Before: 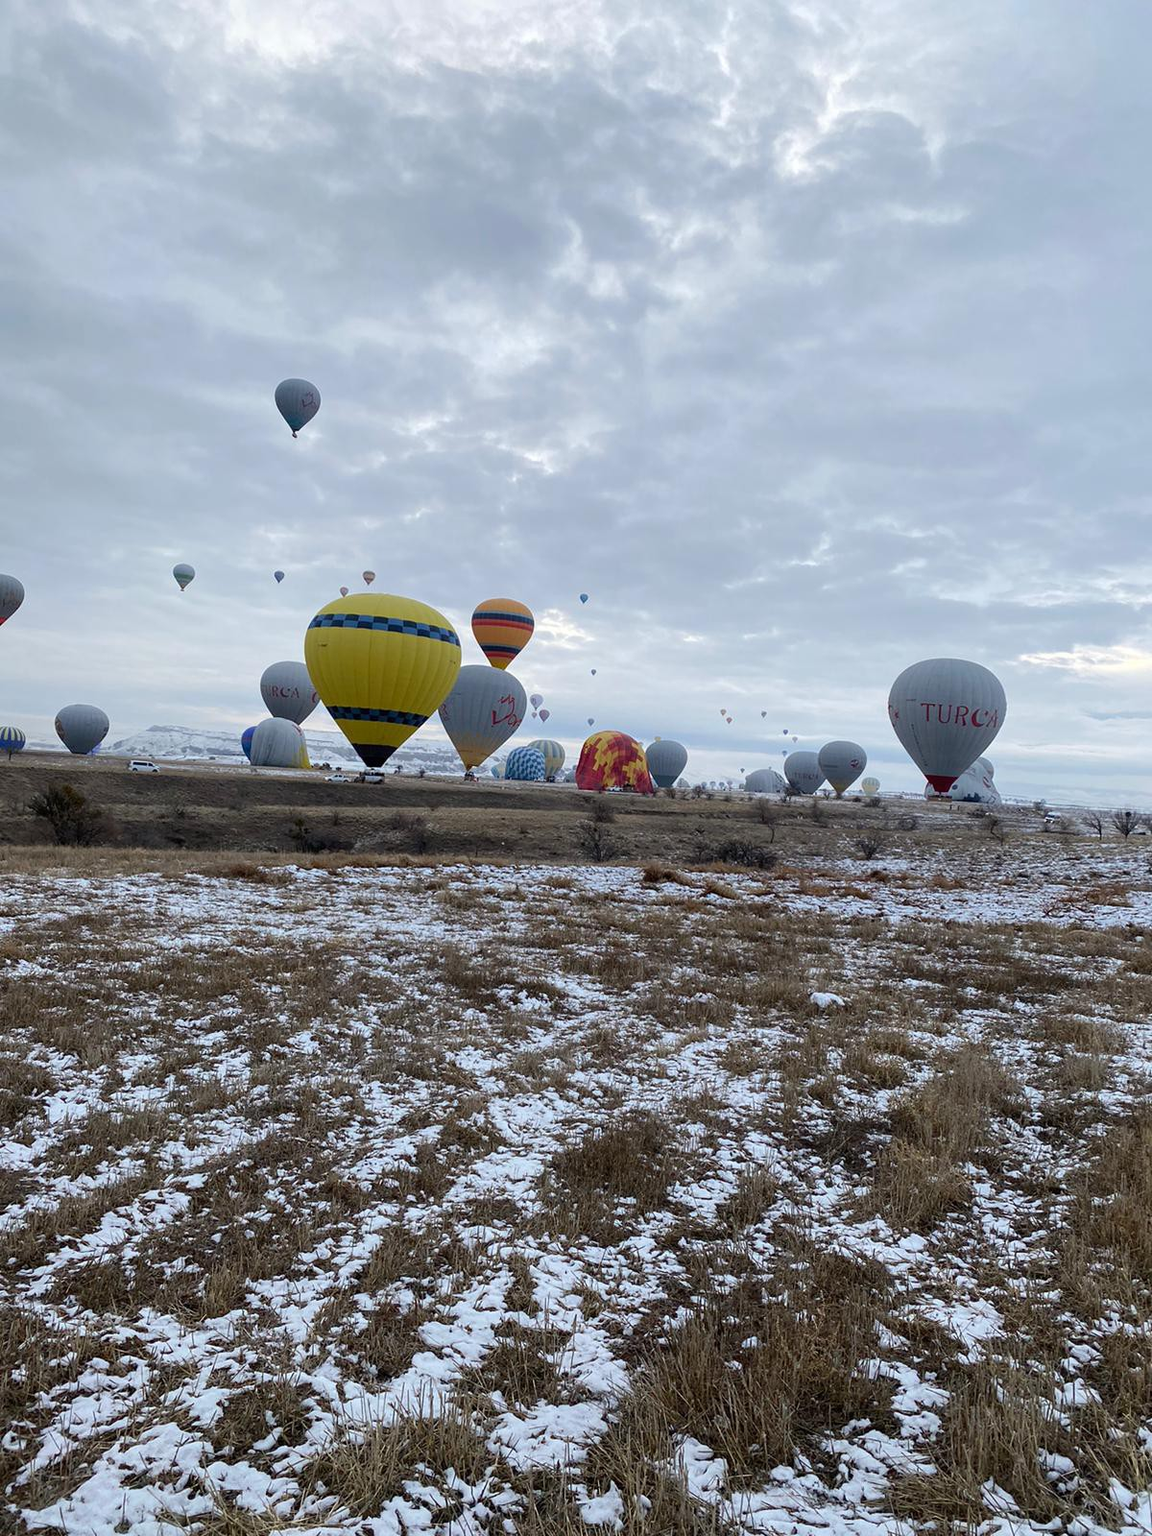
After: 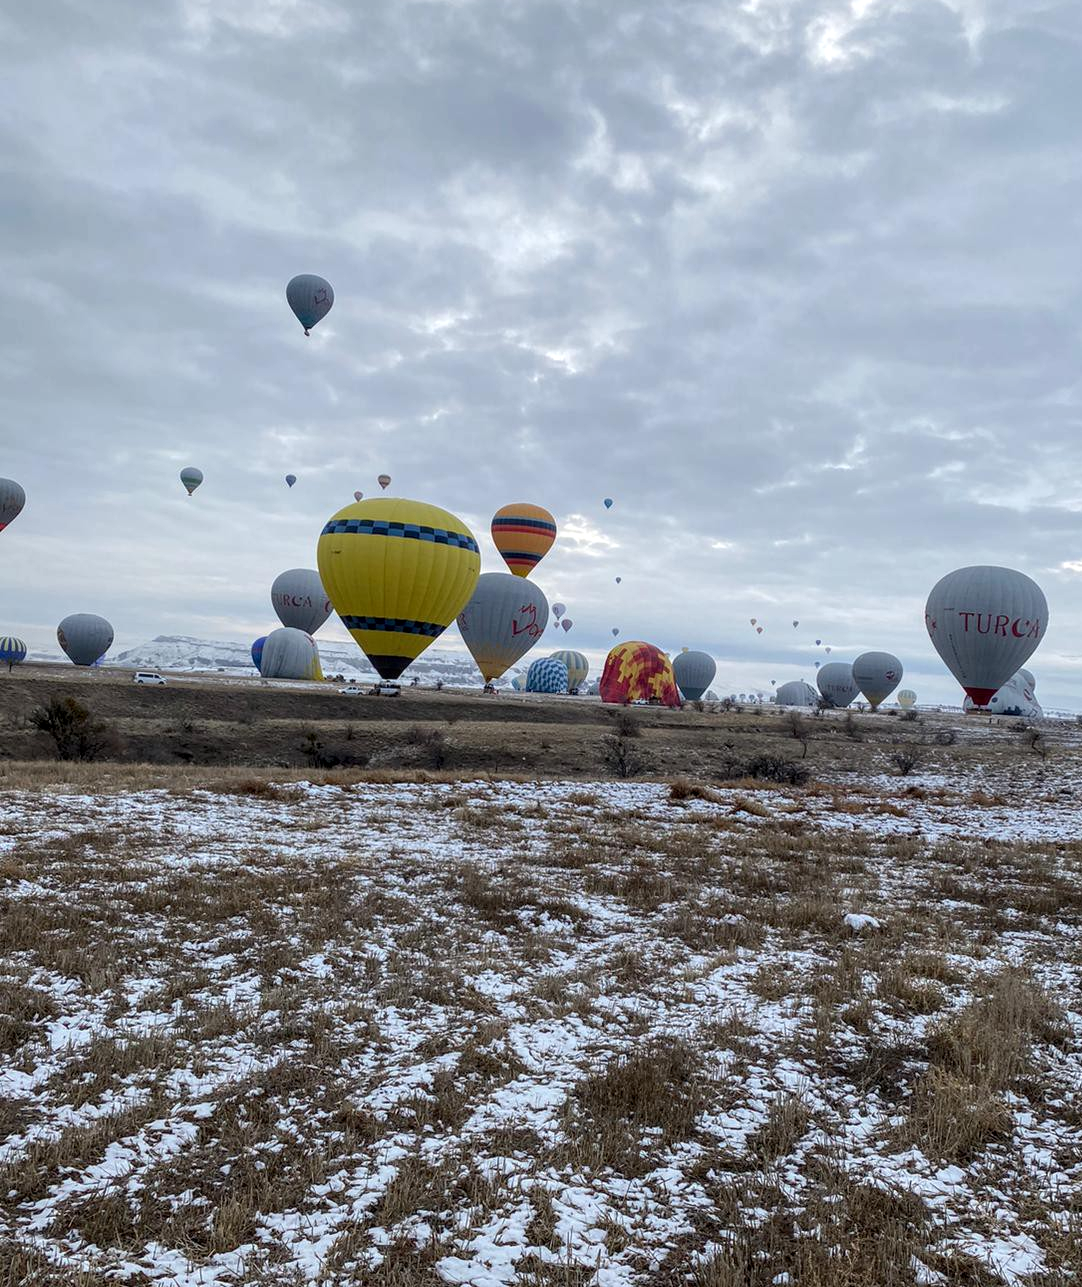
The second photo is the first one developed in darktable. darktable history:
crop: top 7.537%, right 9.765%, bottom 12%
local contrast: on, module defaults
